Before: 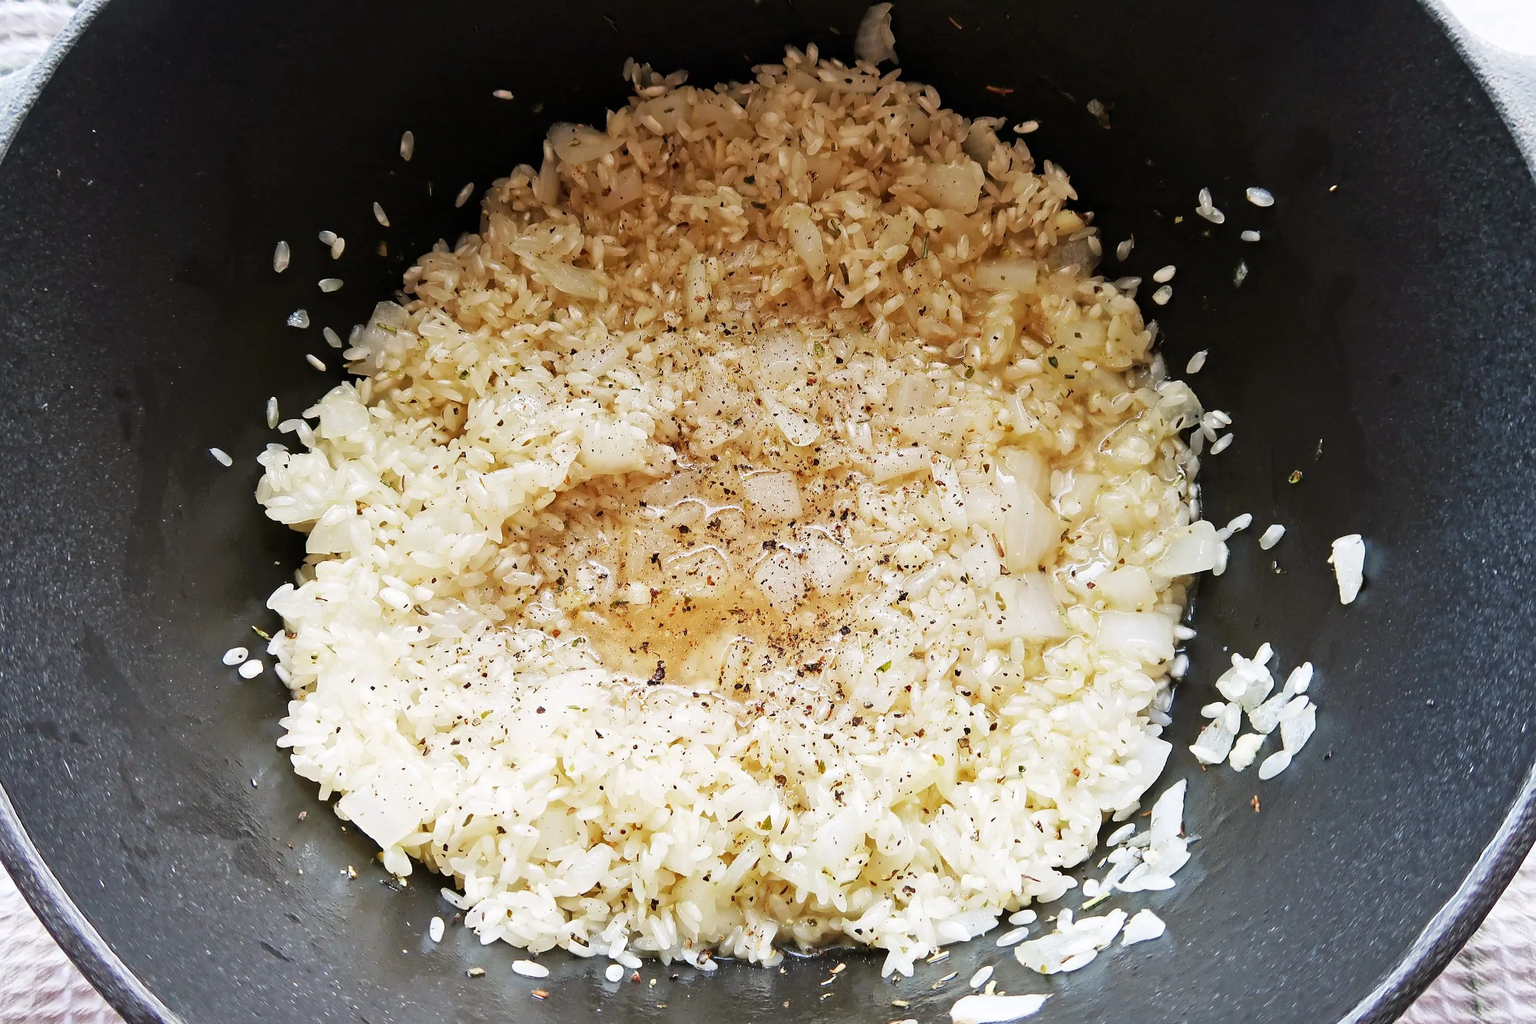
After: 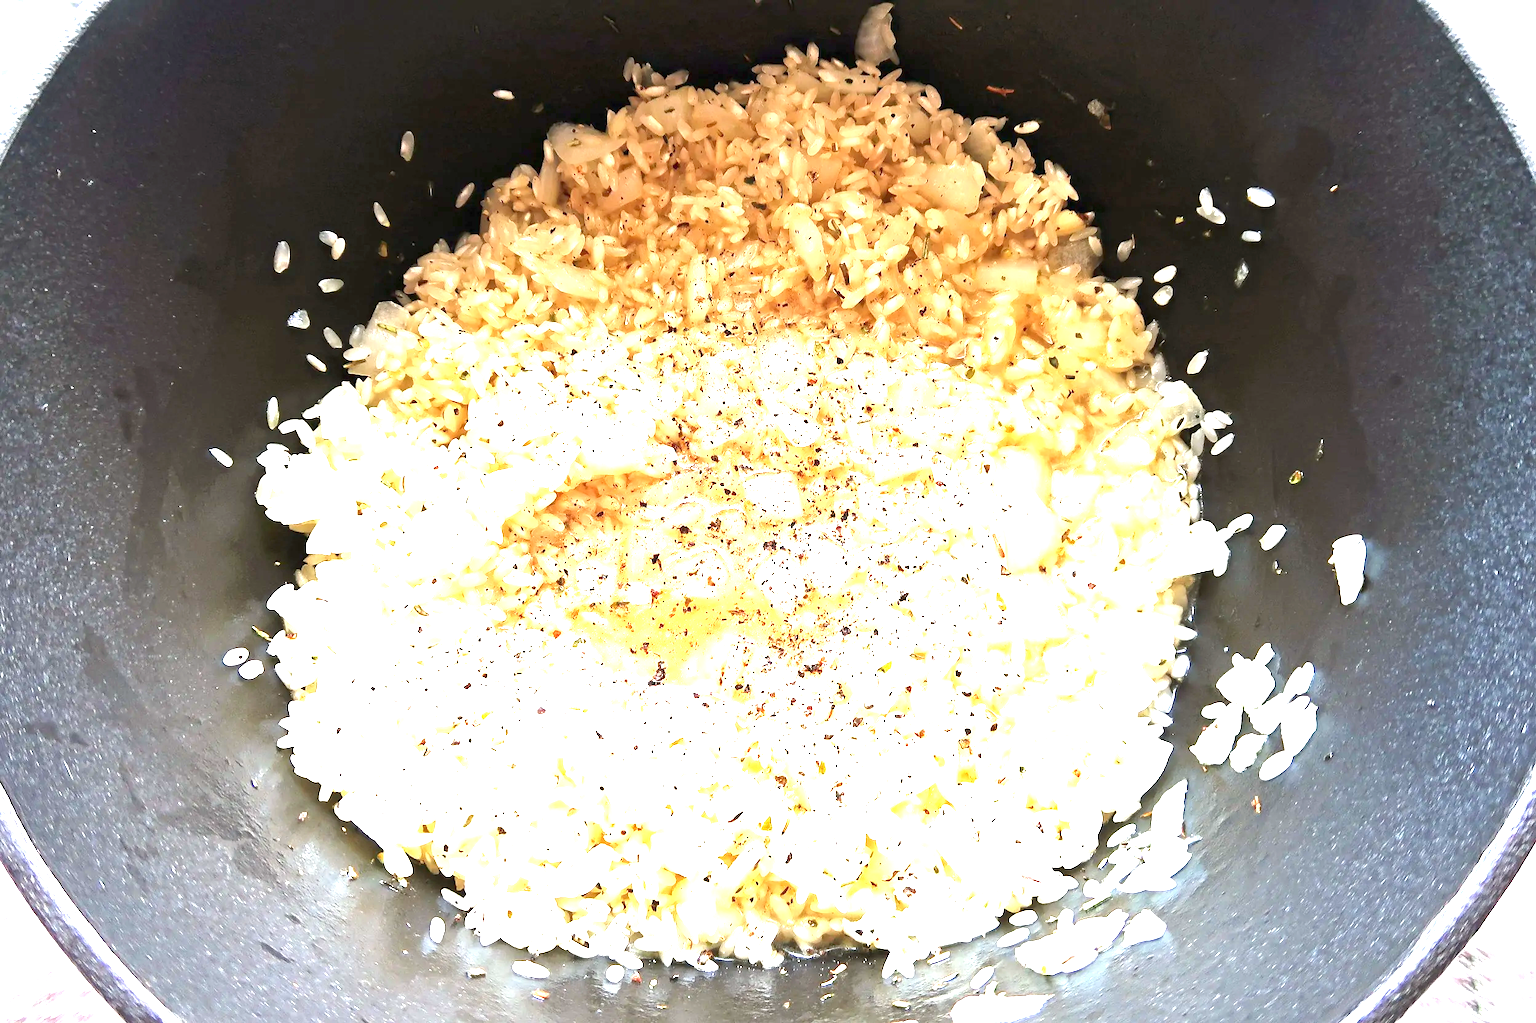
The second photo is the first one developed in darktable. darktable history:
levels: levels [0, 0.478, 1]
exposure: black level correction 0, exposure 1.684 EV, compensate highlight preservation false
